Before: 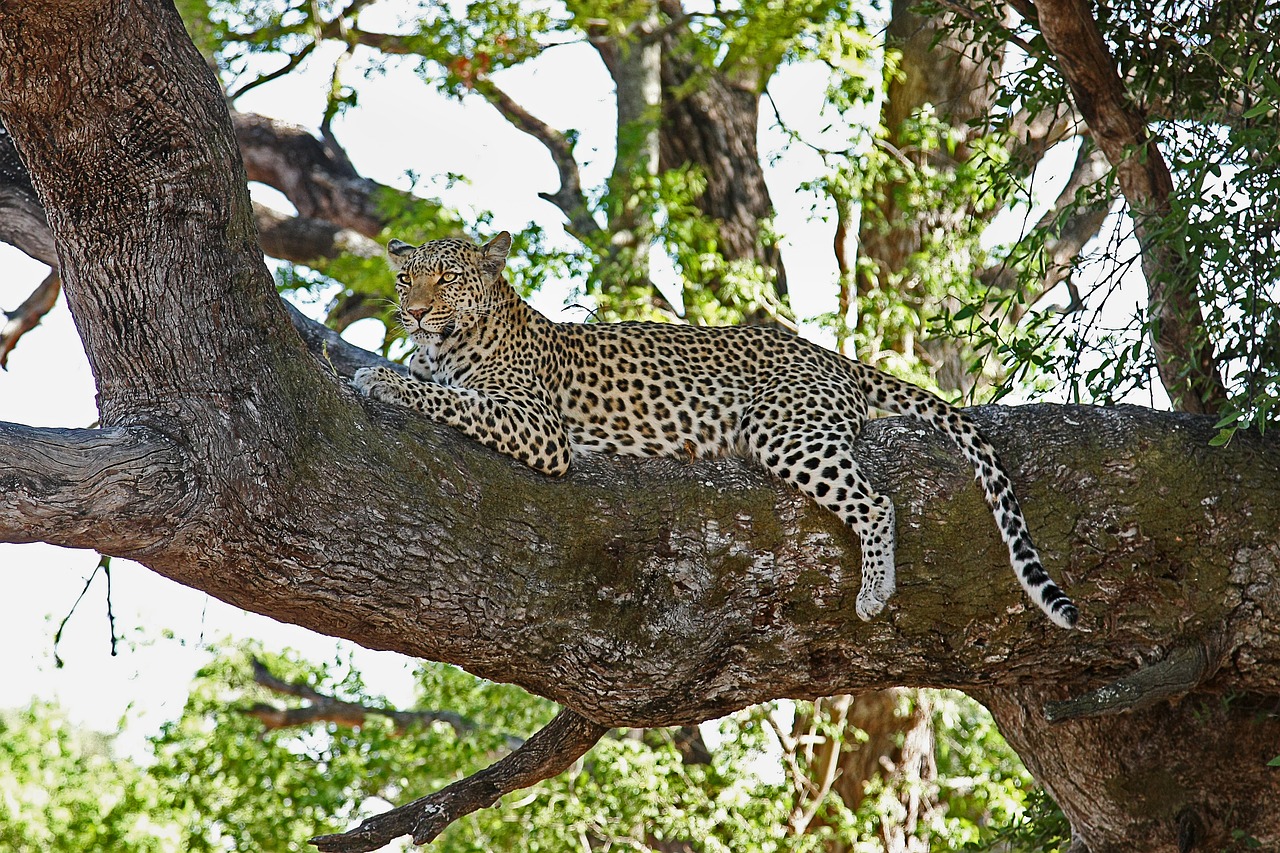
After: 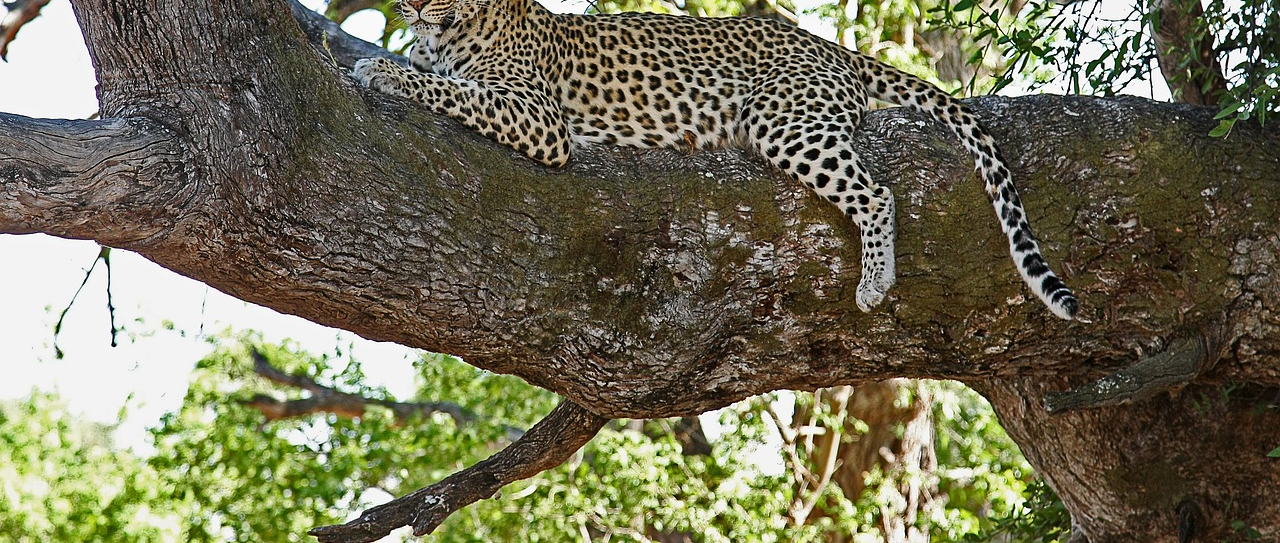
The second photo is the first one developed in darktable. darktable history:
crop and rotate: top 36.327%
